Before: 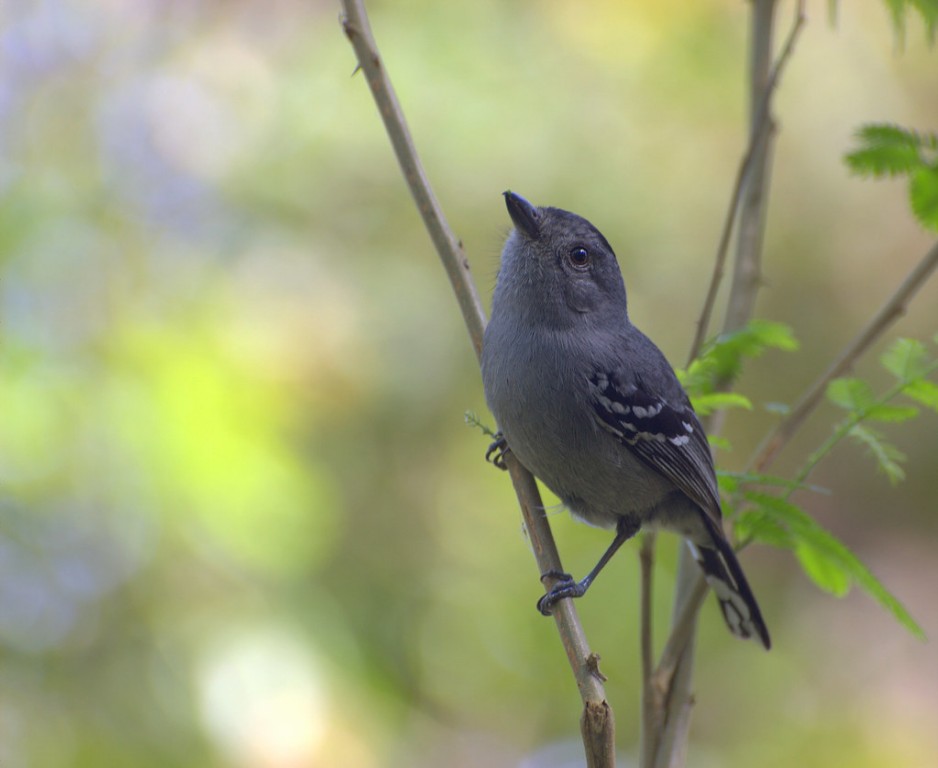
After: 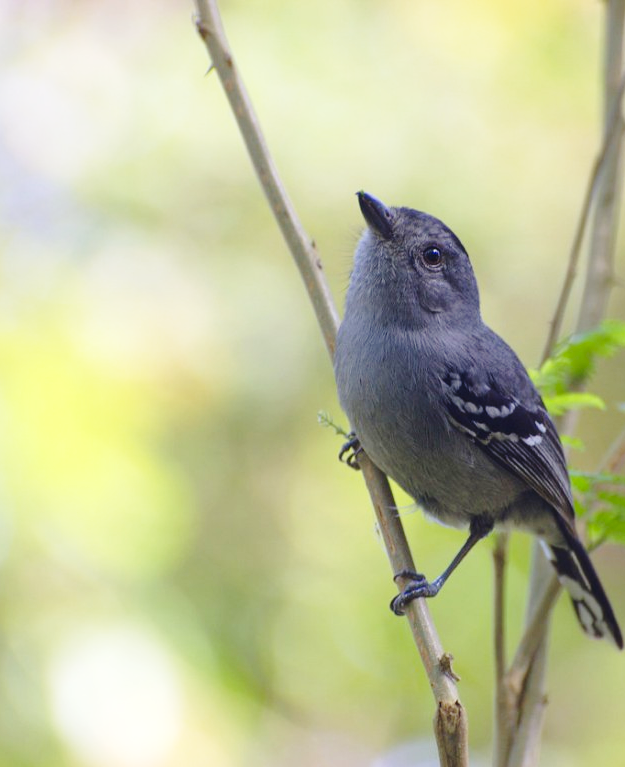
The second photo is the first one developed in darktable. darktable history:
crop and rotate: left 15.754%, right 17.579%
base curve: curves: ch0 [(0, 0) (0.028, 0.03) (0.121, 0.232) (0.46, 0.748) (0.859, 0.968) (1, 1)], preserve colors none
